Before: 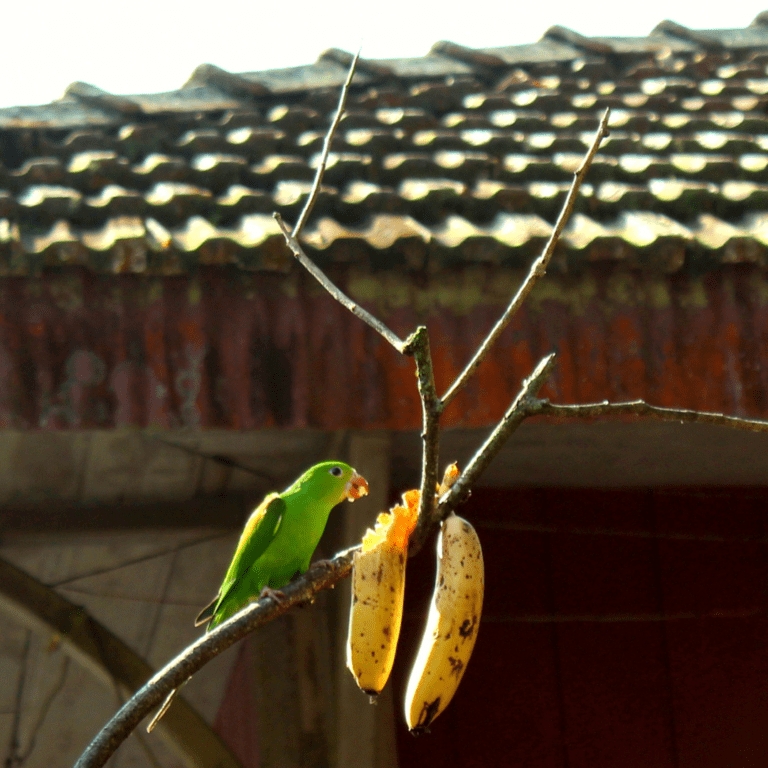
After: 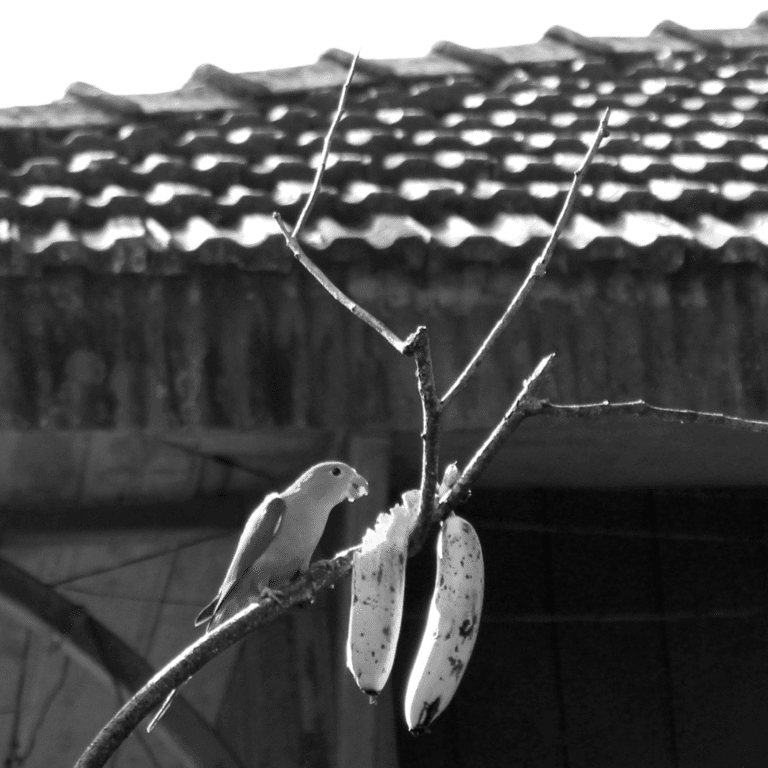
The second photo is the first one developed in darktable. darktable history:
monochrome: on, module defaults
white balance: red 1.138, green 0.996, blue 0.812
